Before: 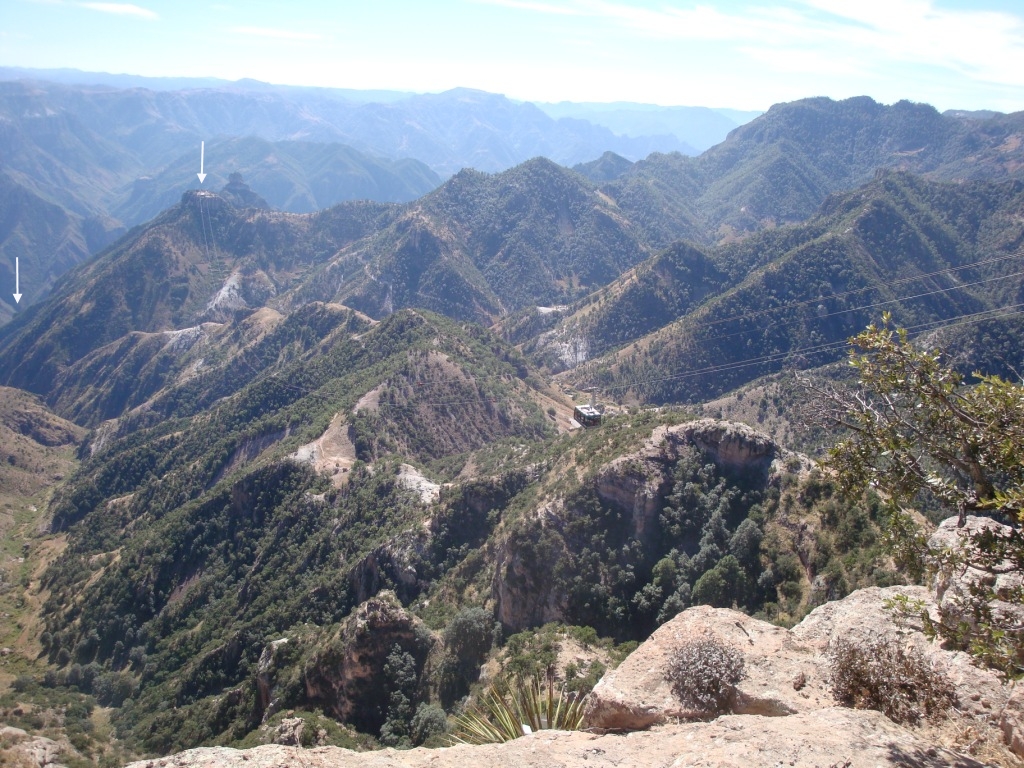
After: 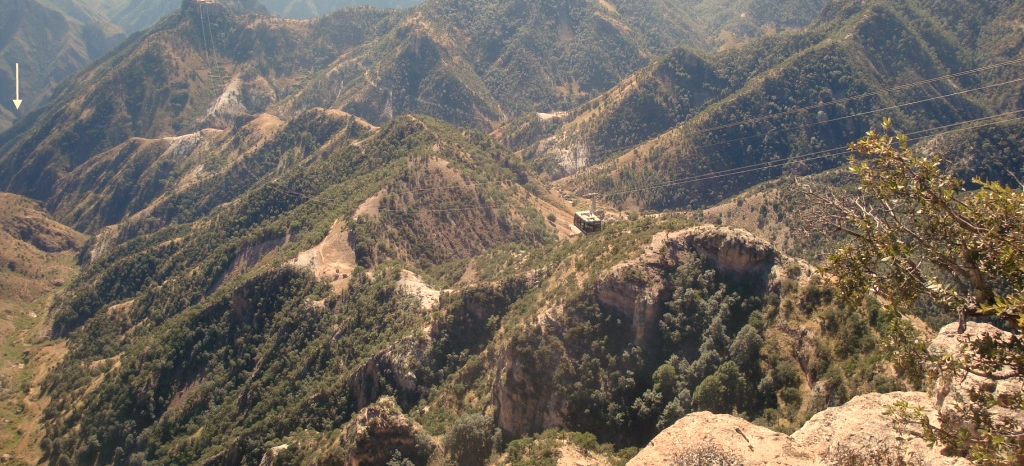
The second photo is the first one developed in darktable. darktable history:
white balance: red 1.123, blue 0.83
crop and rotate: top 25.357%, bottom 13.942%
tone equalizer: on, module defaults
